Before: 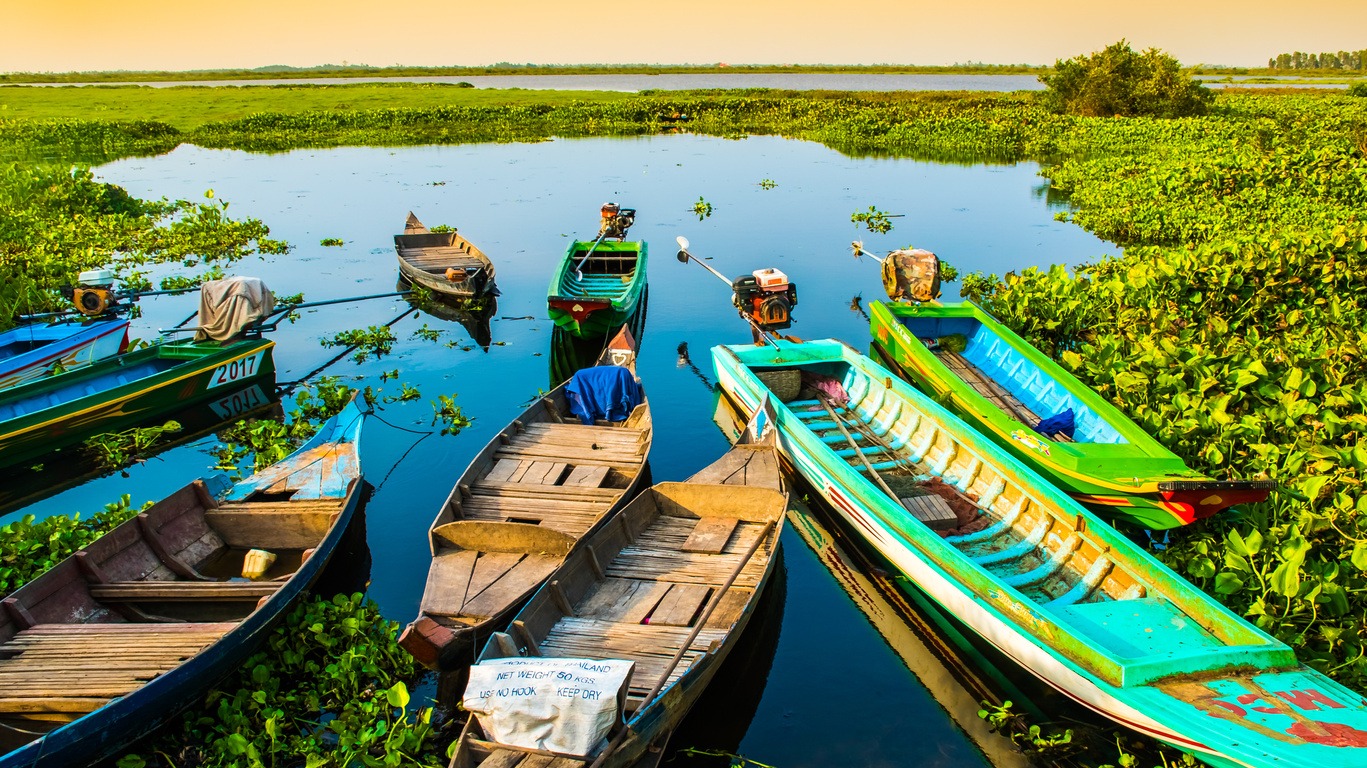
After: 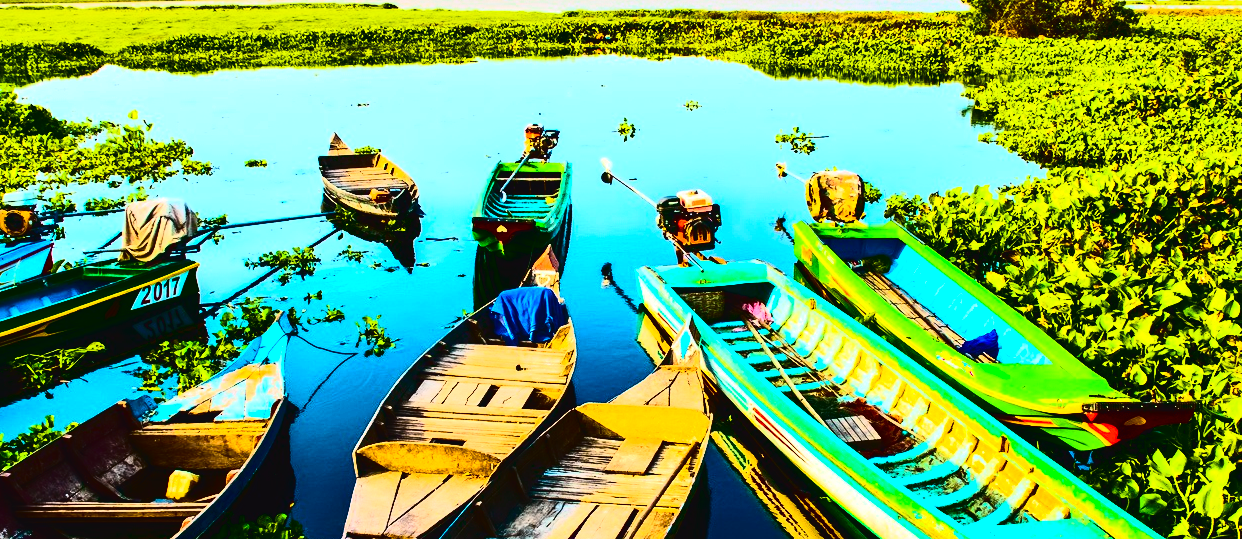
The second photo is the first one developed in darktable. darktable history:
crop: left 5.596%, top 10.314%, right 3.534%, bottom 19.395%
tone curve: curves: ch0 [(0, 0.031) (0.139, 0.084) (0.311, 0.278) (0.495, 0.544) (0.718, 0.816) (0.841, 0.909) (1, 0.967)]; ch1 [(0, 0) (0.272, 0.249) (0.388, 0.385) (0.479, 0.456) (0.495, 0.497) (0.538, 0.55) (0.578, 0.595) (0.707, 0.778) (1, 1)]; ch2 [(0, 0) (0.125, 0.089) (0.353, 0.329) (0.443, 0.408) (0.502, 0.495) (0.56, 0.553) (0.608, 0.631) (1, 1)], color space Lab, independent channels, preserve colors none
contrast brightness saturation: contrast 0.28
tone equalizer: -8 EV -0.75 EV, -7 EV -0.7 EV, -6 EV -0.6 EV, -5 EV -0.4 EV, -3 EV 0.4 EV, -2 EV 0.6 EV, -1 EV 0.7 EV, +0 EV 0.75 EV, edges refinement/feathering 500, mask exposure compensation -1.57 EV, preserve details no
color balance rgb: perceptual saturation grading › global saturation 25%, global vibrance 20%
